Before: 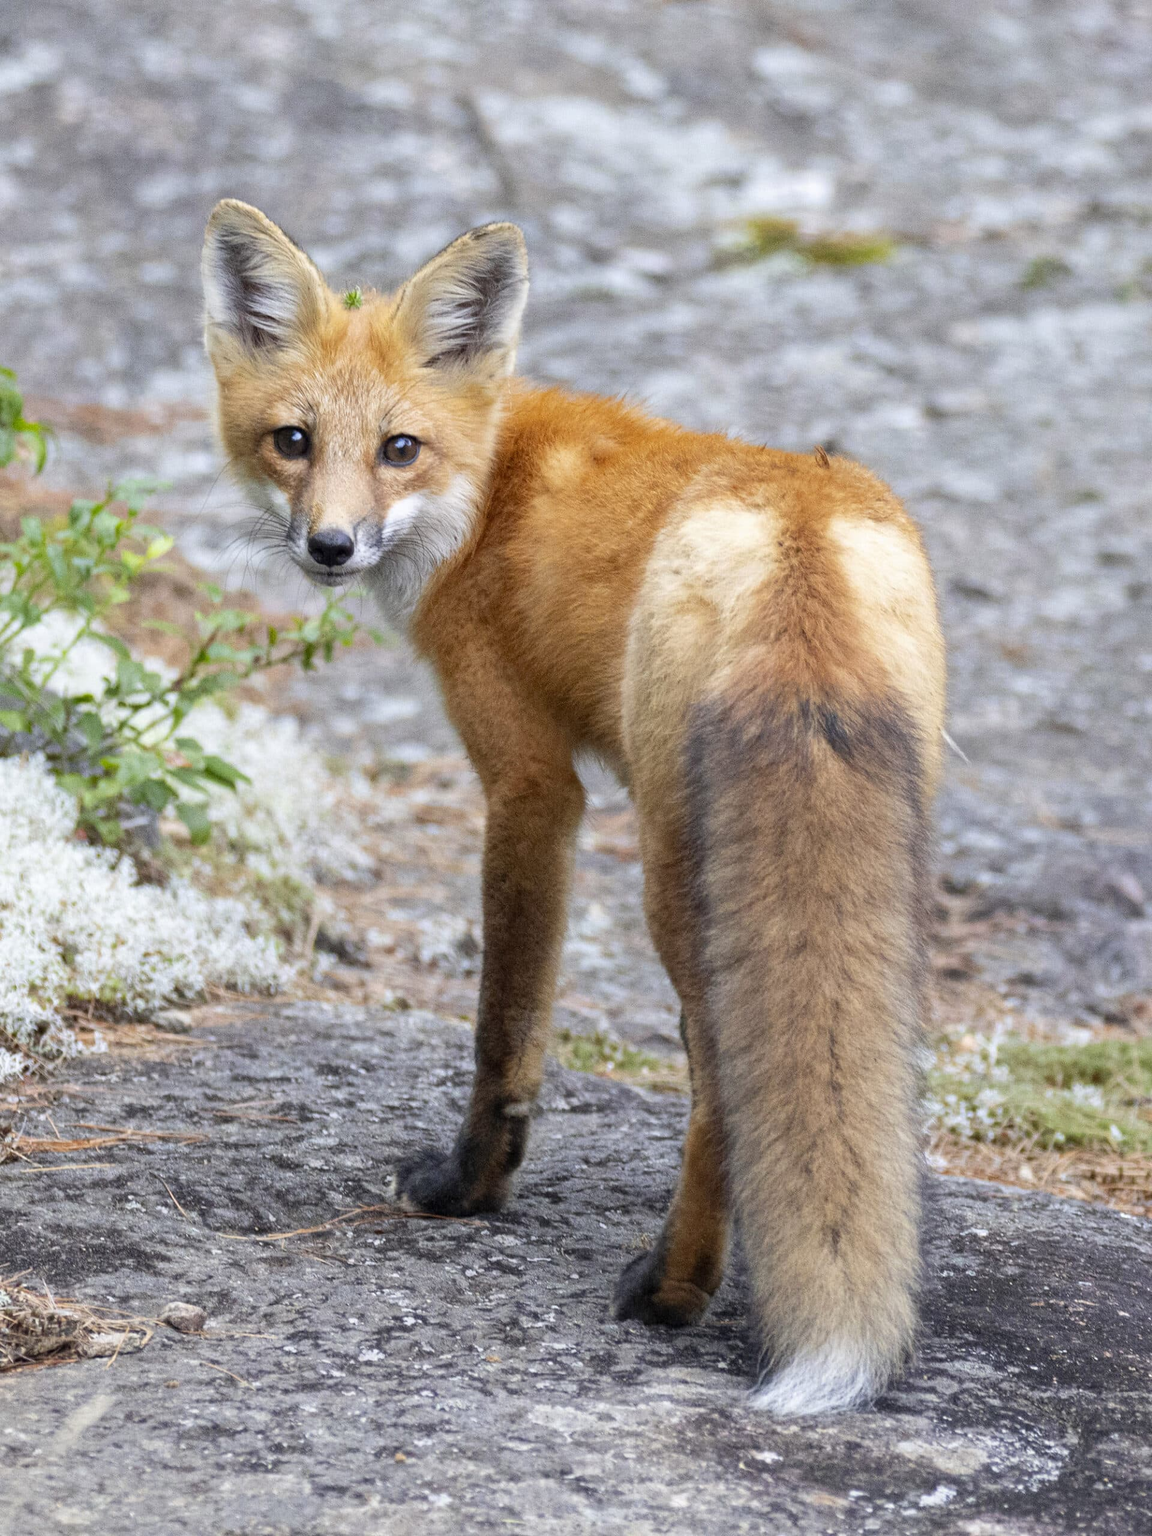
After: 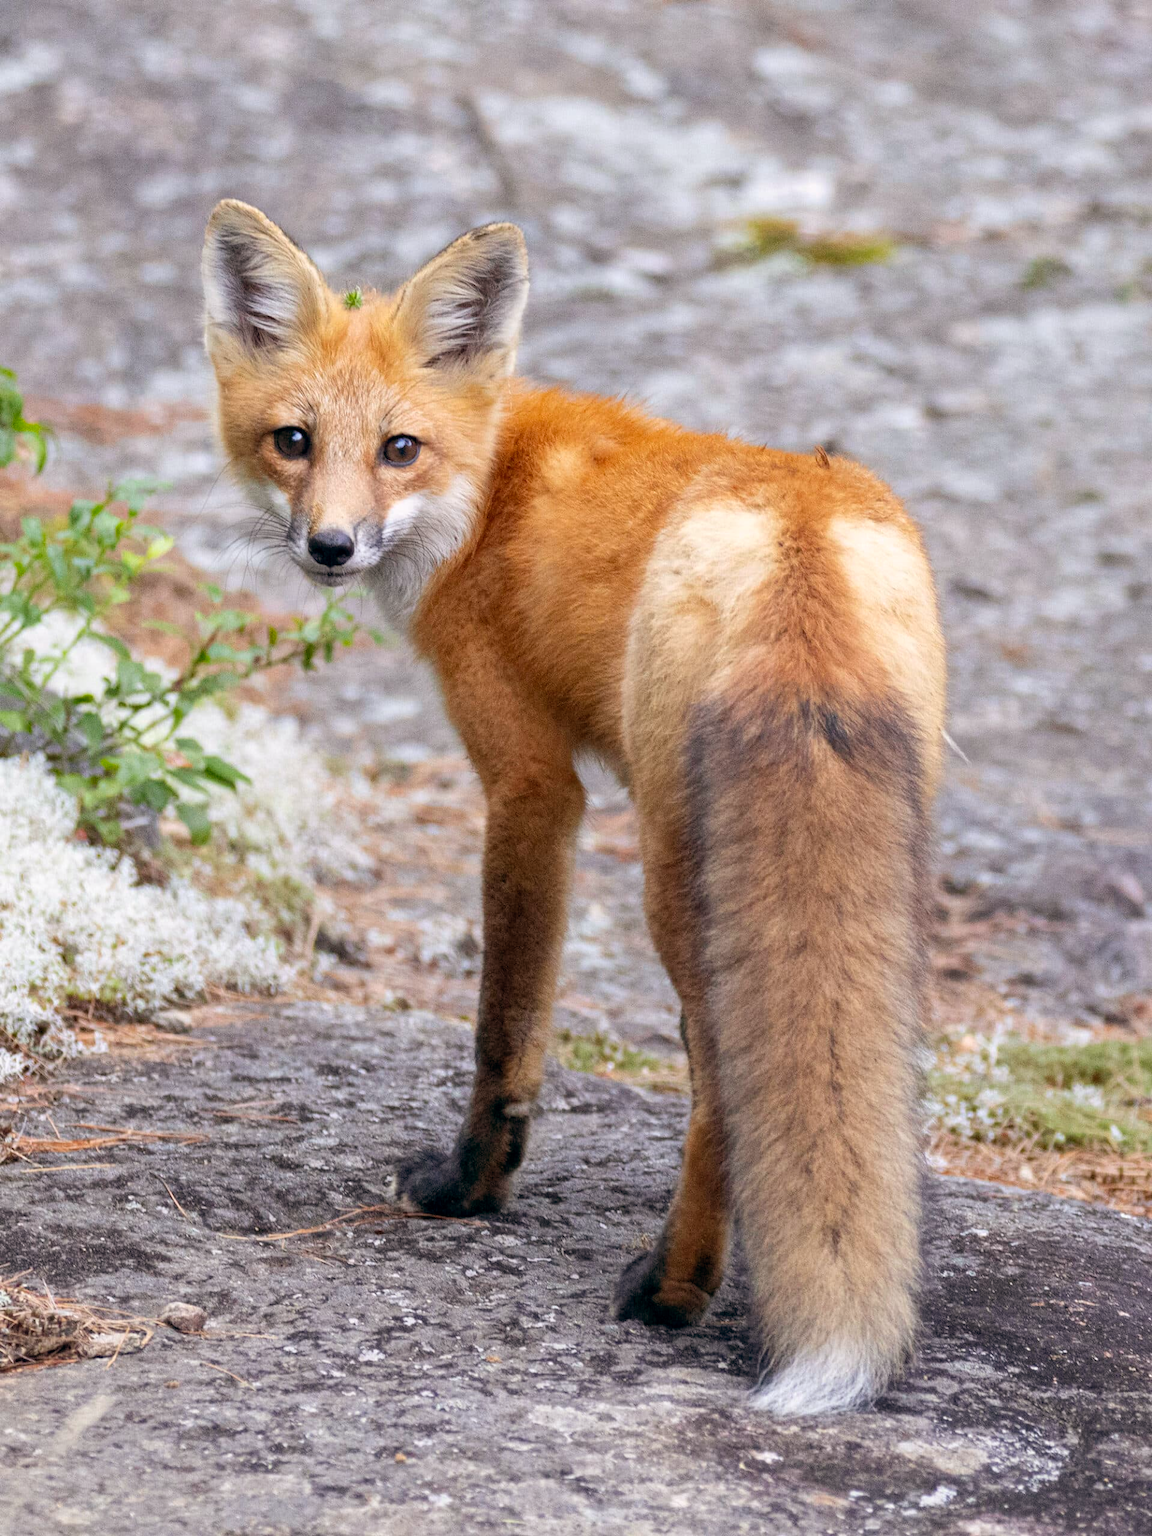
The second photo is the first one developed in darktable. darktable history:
white balance: emerald 1
color balance: lift [0.998, 0.998, 1.001, 1.002], gamma [0.995, 1.025, 0.992, 0.975], gain [0.995, 1.02, 0.997, 0.98]
